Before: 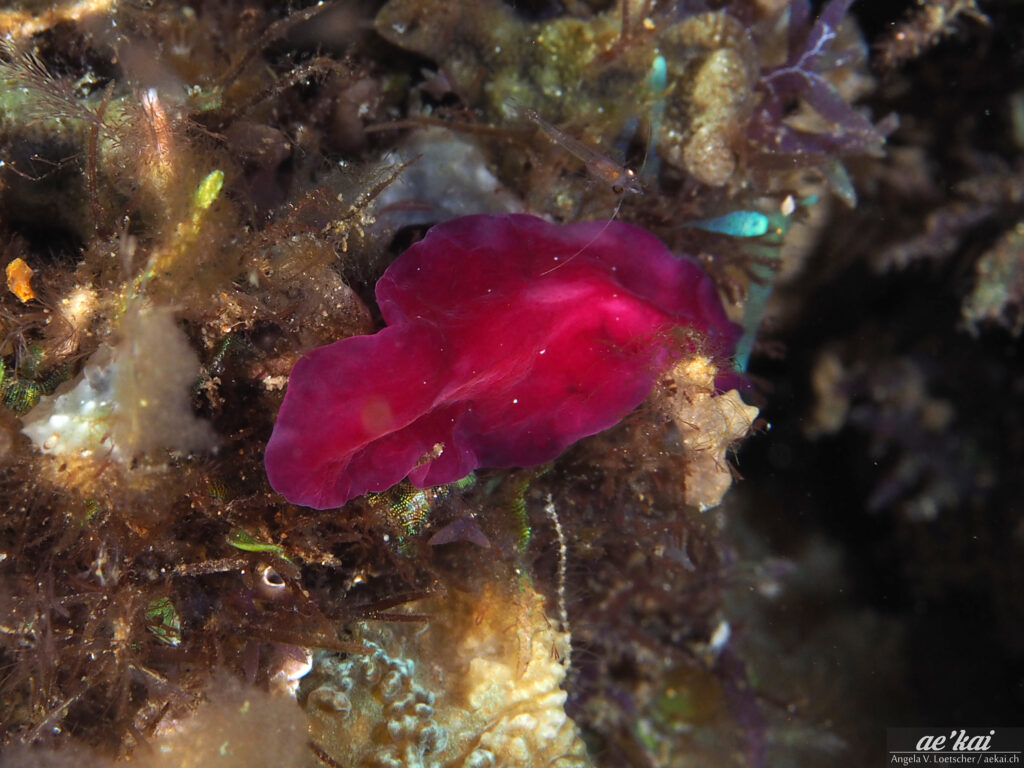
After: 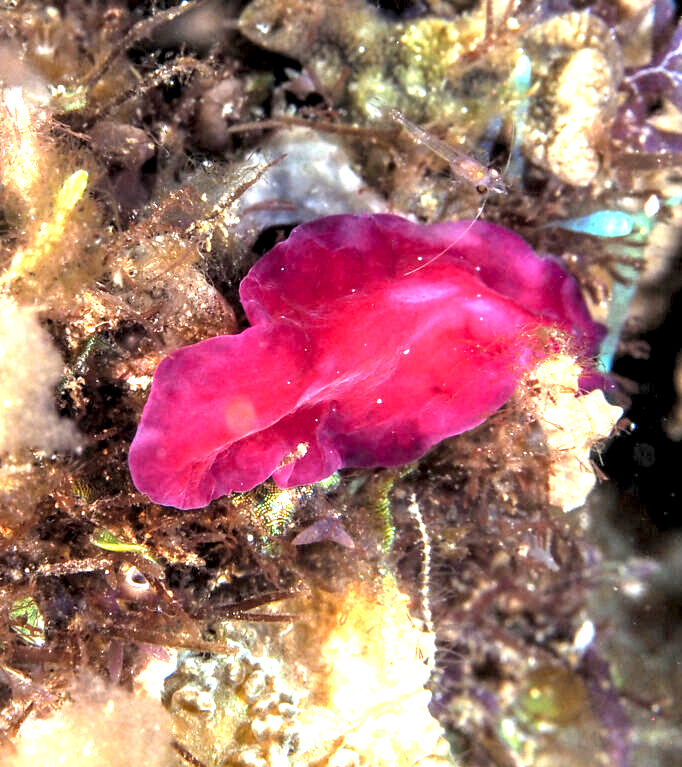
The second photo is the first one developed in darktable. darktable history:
crop and rotate: left 13.342%, right 19.991%
local contrast: detail 160%
rgb levels: levels [[0.01, 0.419, 0.839], [0, 0.5, 1], [0, 0.5, 1]]
exposure: black level correction 0.001, exposure 1.822 EV, compensate exposure bias true, compensate highlight preservation false
